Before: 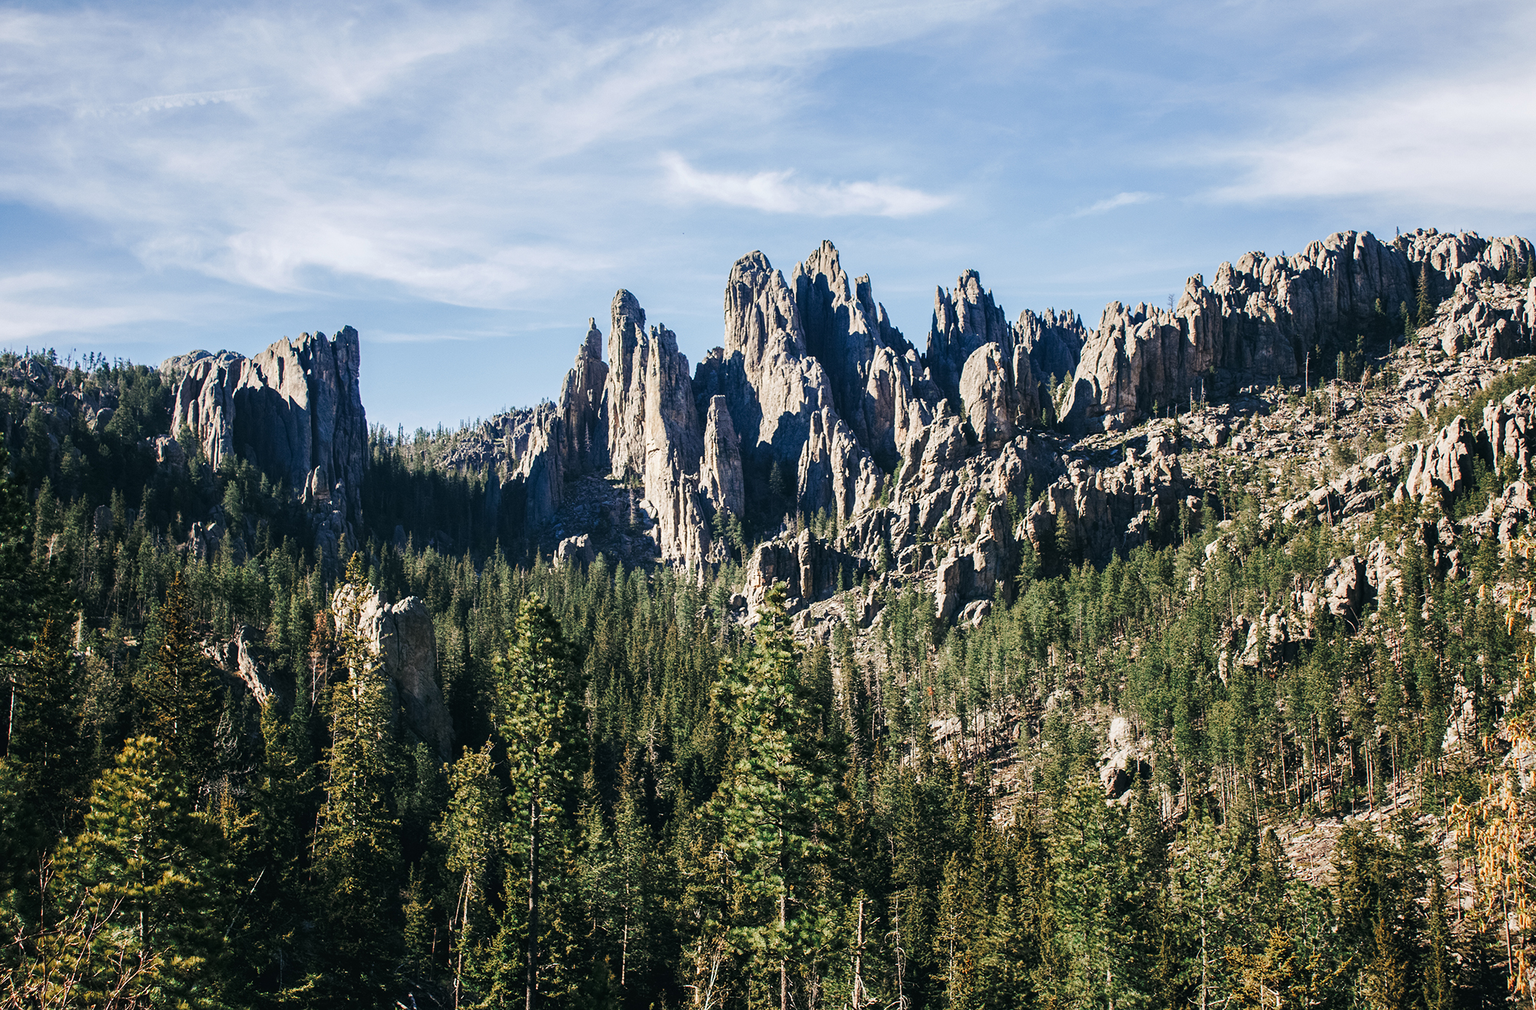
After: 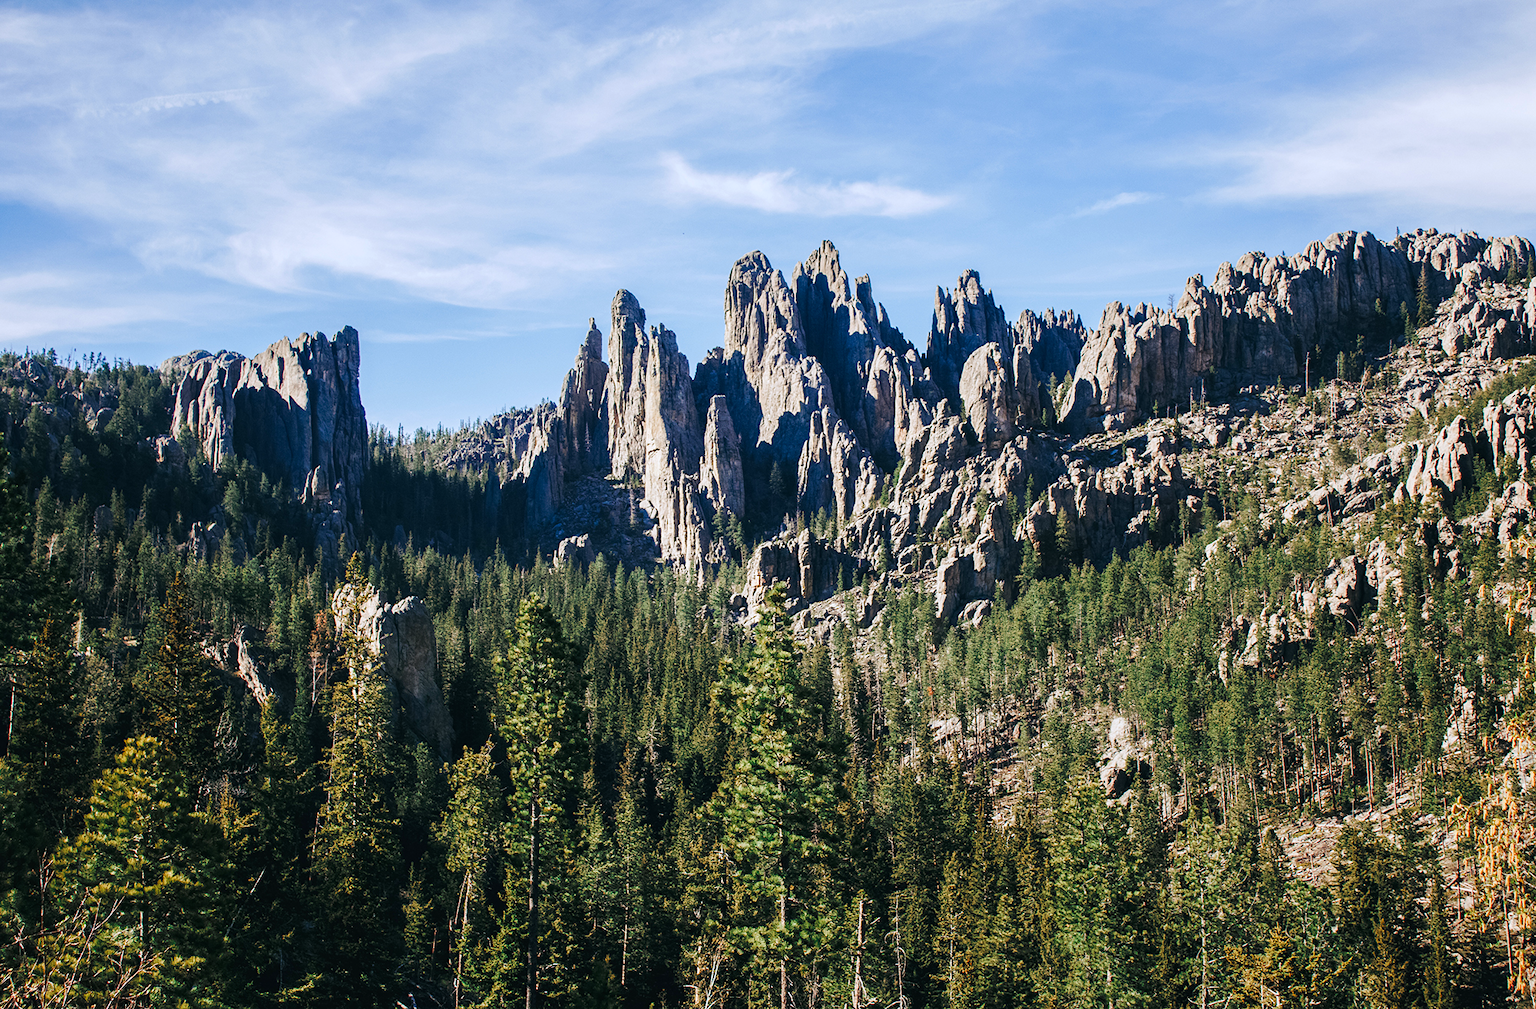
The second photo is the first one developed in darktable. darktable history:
white balance: red 0.983, blue 1.036
contrast brightness saturation: saturation 0.18
